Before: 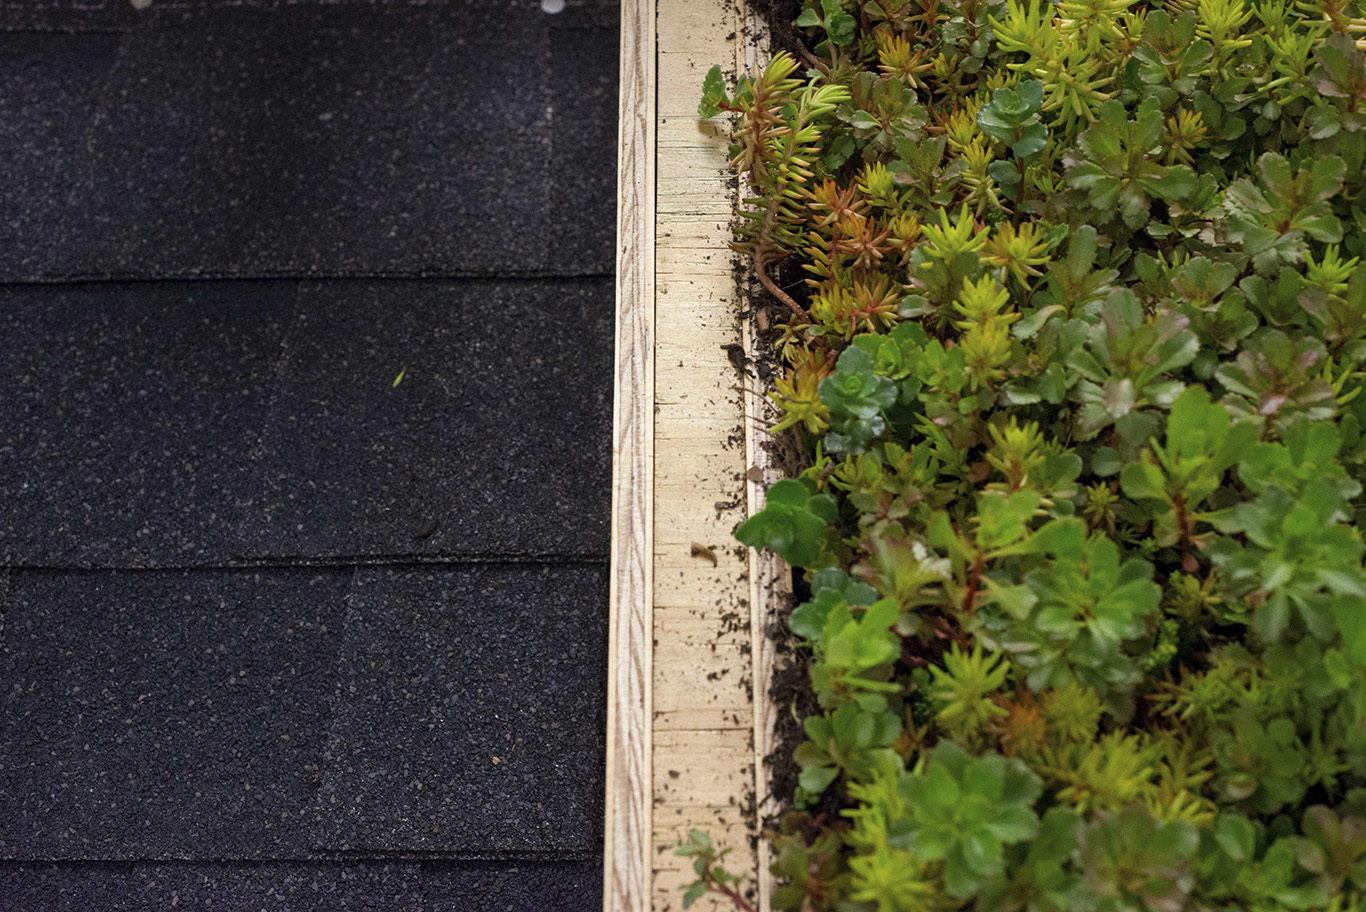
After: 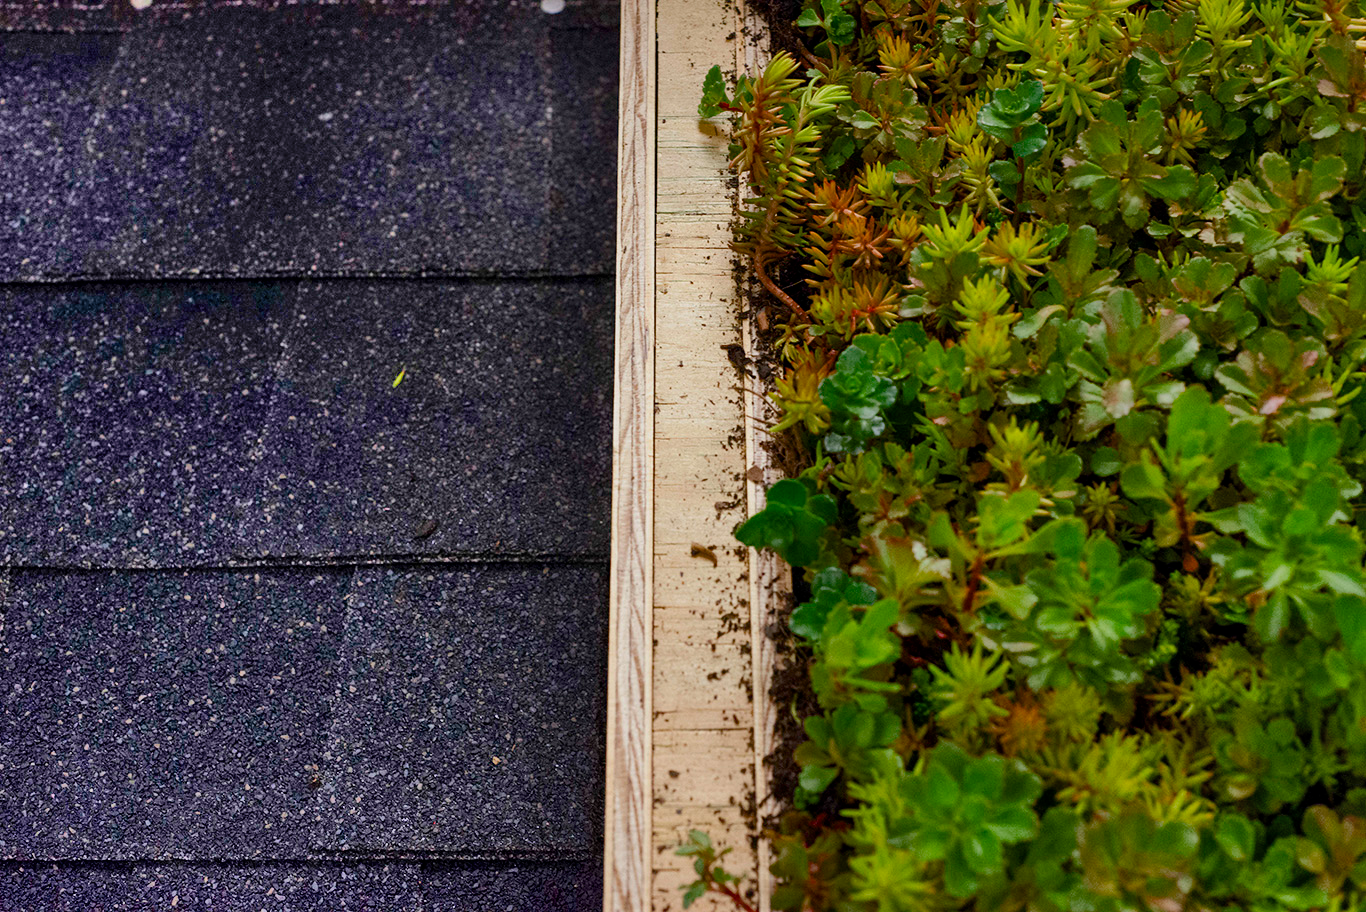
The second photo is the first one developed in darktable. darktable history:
color balance rgb: perceptual saturation grading › global saturation 20%, perceptual saturation grading › highlights -25.442%, perceptual saturation grading › shadows 25.897%, global vibrance -1.555%, saturation formula JzAzBz (2021)
exposure: compensate highlight preservation false
shadows and highlights: shadows 79.14, white point adjustment -8.91, highlights -61.18, soften with gaussian
